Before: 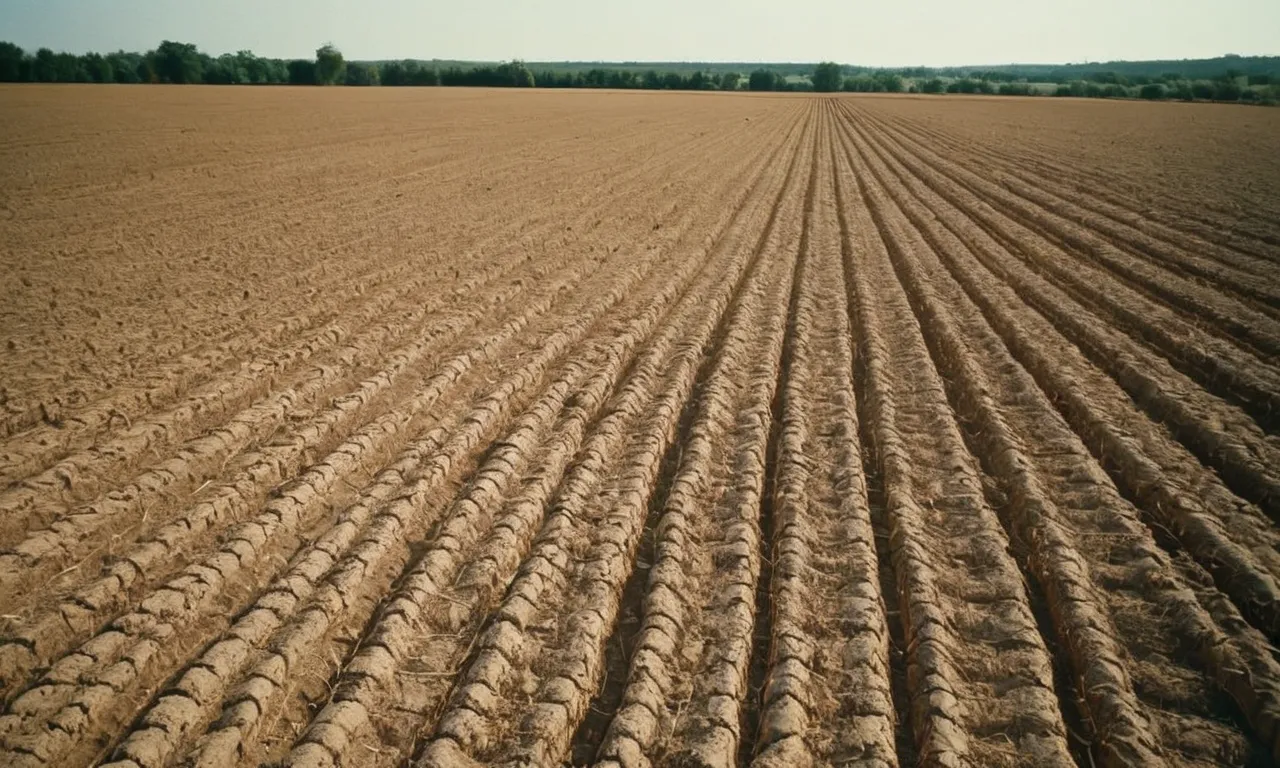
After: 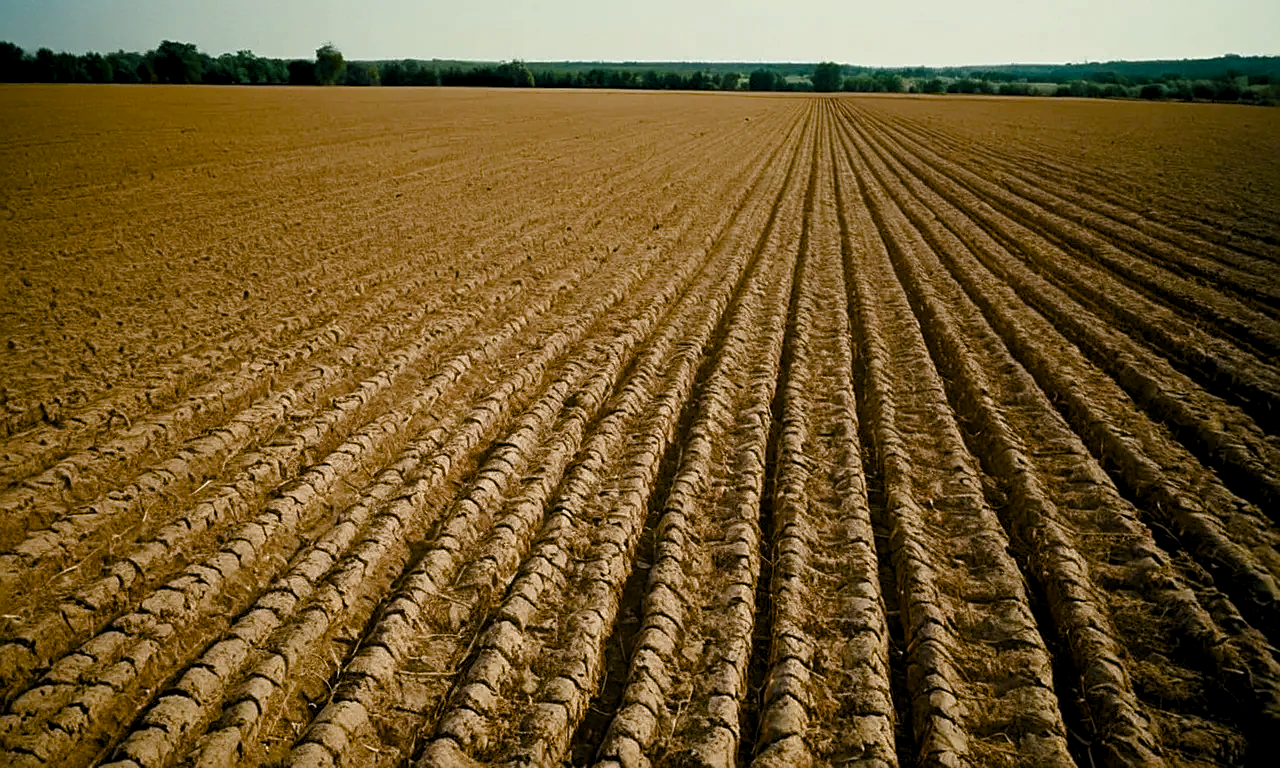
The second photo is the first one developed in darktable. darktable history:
sharpen: on, module defaults
white balance: emerald 1
color balance rgb: perceptual saturation grading › global saturation 24.74%, perceptual saturation grading › highlights -51.22%, perceptual saturation grading › mid-tones 19.16%, perceptual saturation grading › shadows 60.98%, global vibrance 50%
exposure: compensate exposure bias true, compensate highlight preservation false
levels: levels [0.116, 0.574, 1]
